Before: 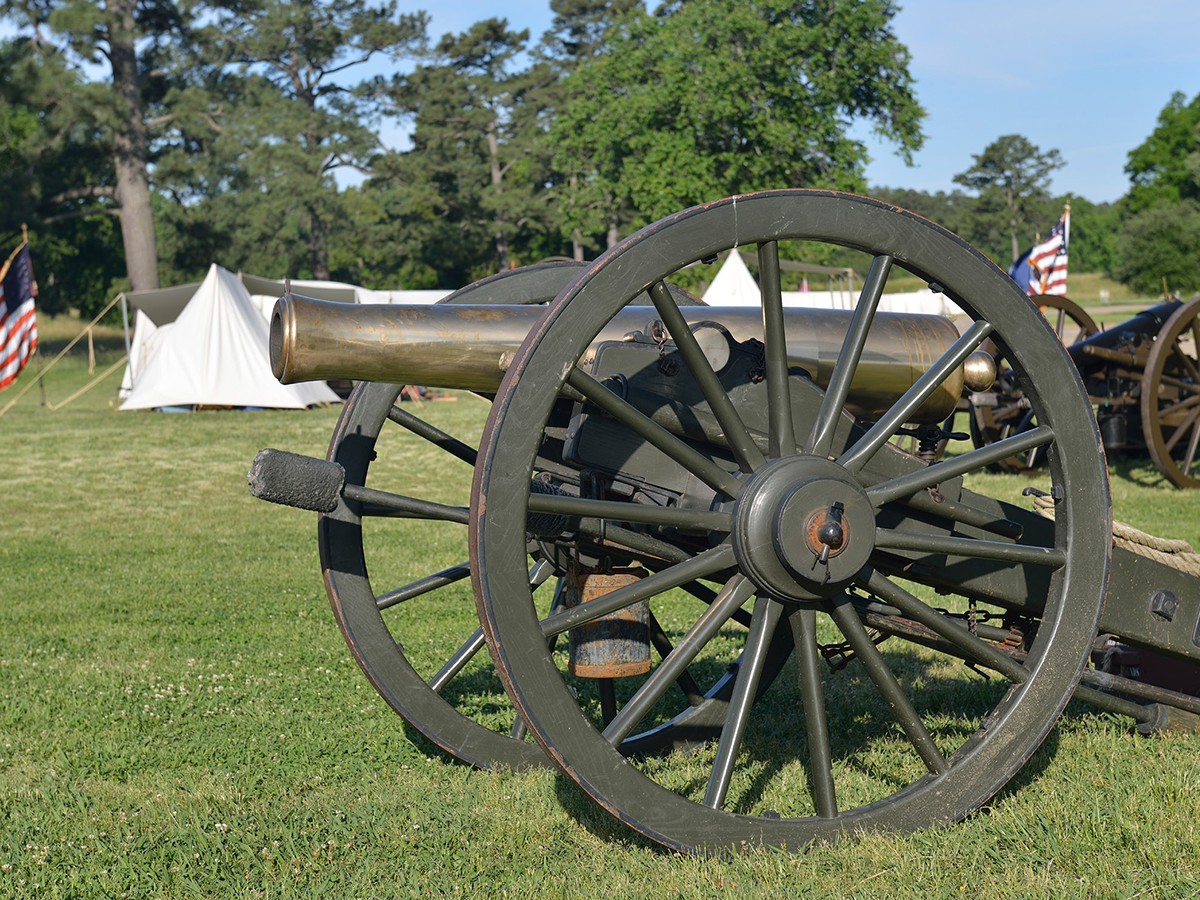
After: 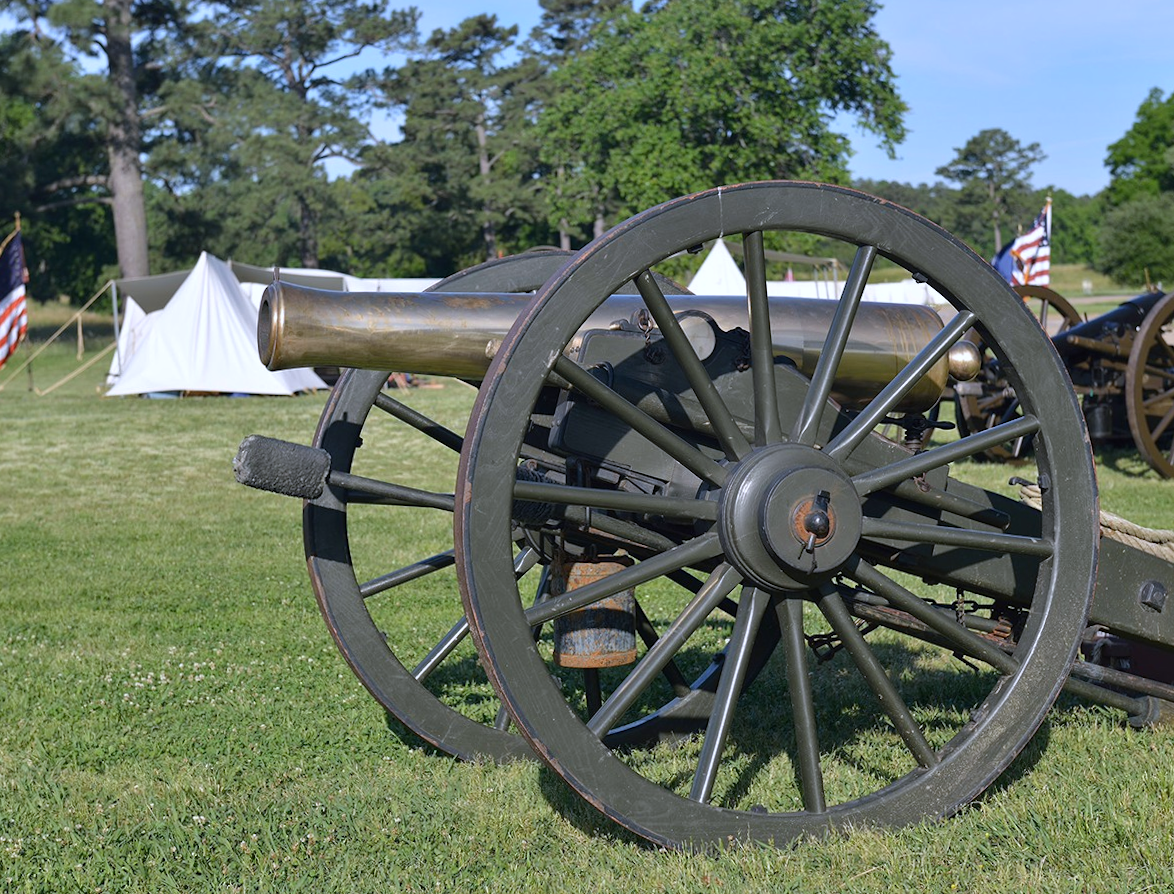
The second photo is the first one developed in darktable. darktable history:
white balance: red 0.967, blue 1.119, emerald 0.756
rotate and perspective: rotation 0.226°, lens shift (vertical) -0.042, crop left 0.023, crop right 0.982, crop top 0.006, crop bottom 0.994
